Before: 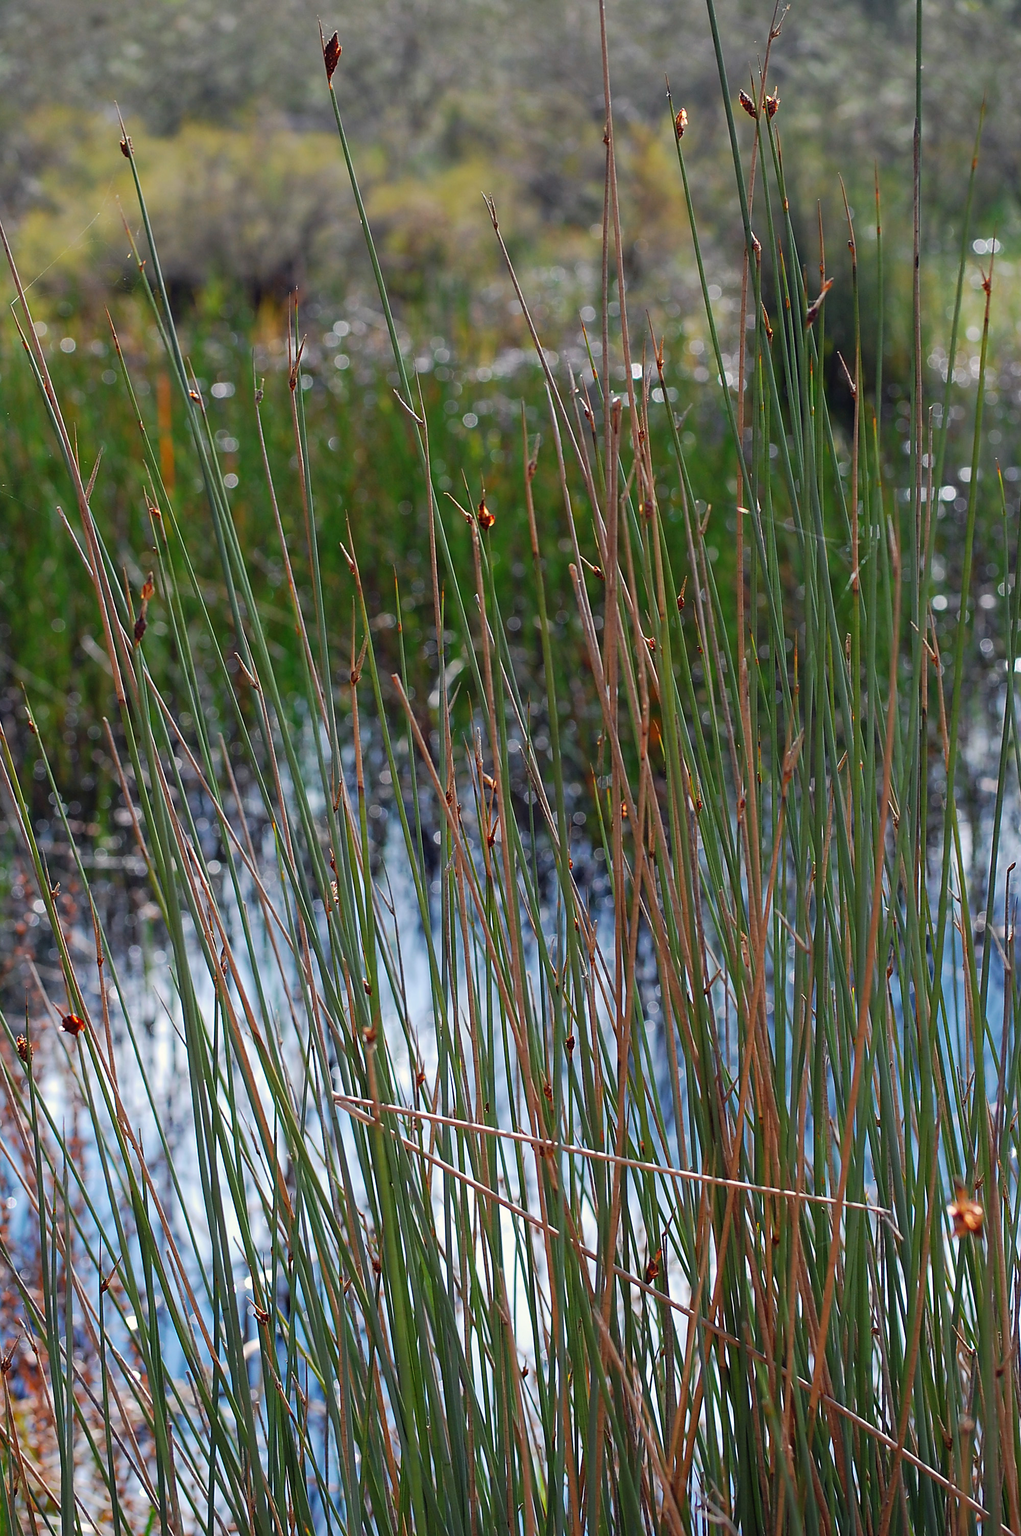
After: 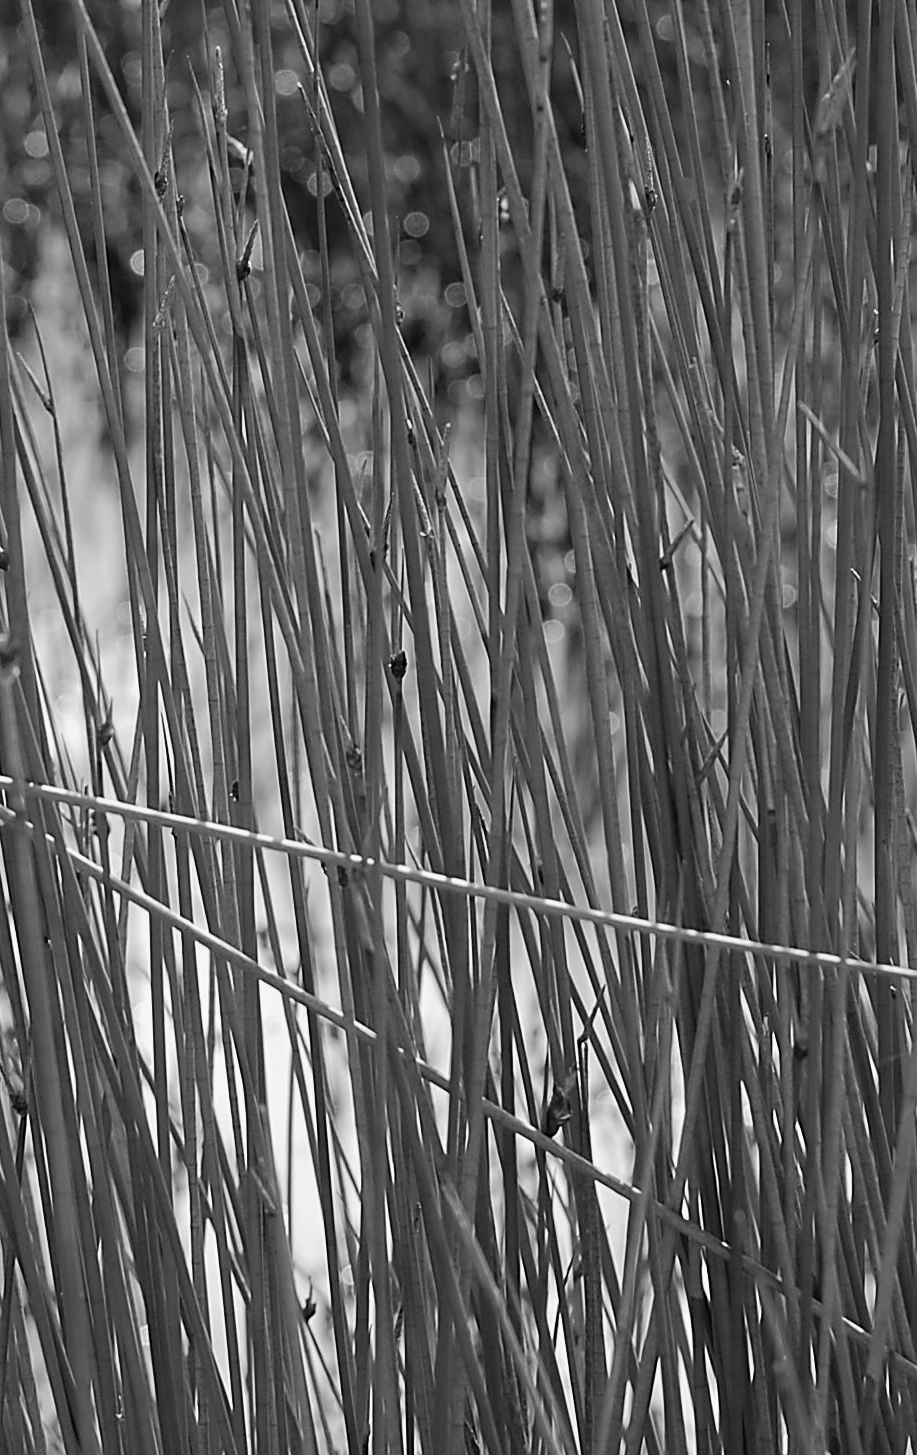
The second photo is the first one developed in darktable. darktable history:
monochrome: a -74.22, b 78.2
crop: left 35.976%, top 45.819%, right 18.162%, bottom 5.807%
white balance: red 1.188, blue 1.11
